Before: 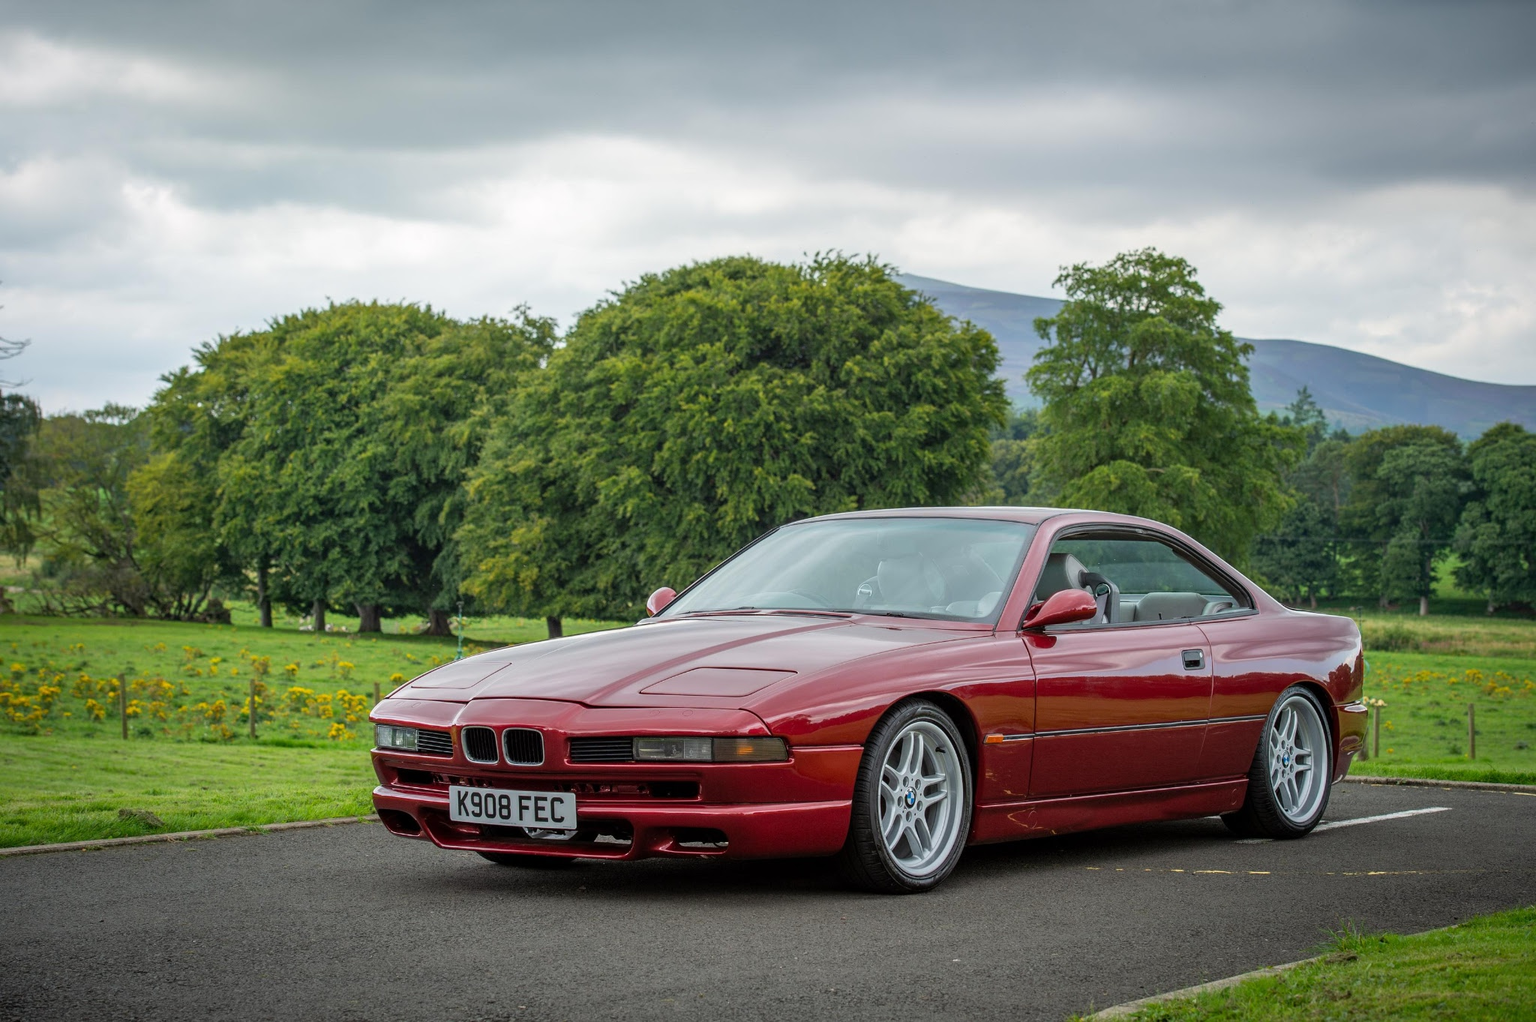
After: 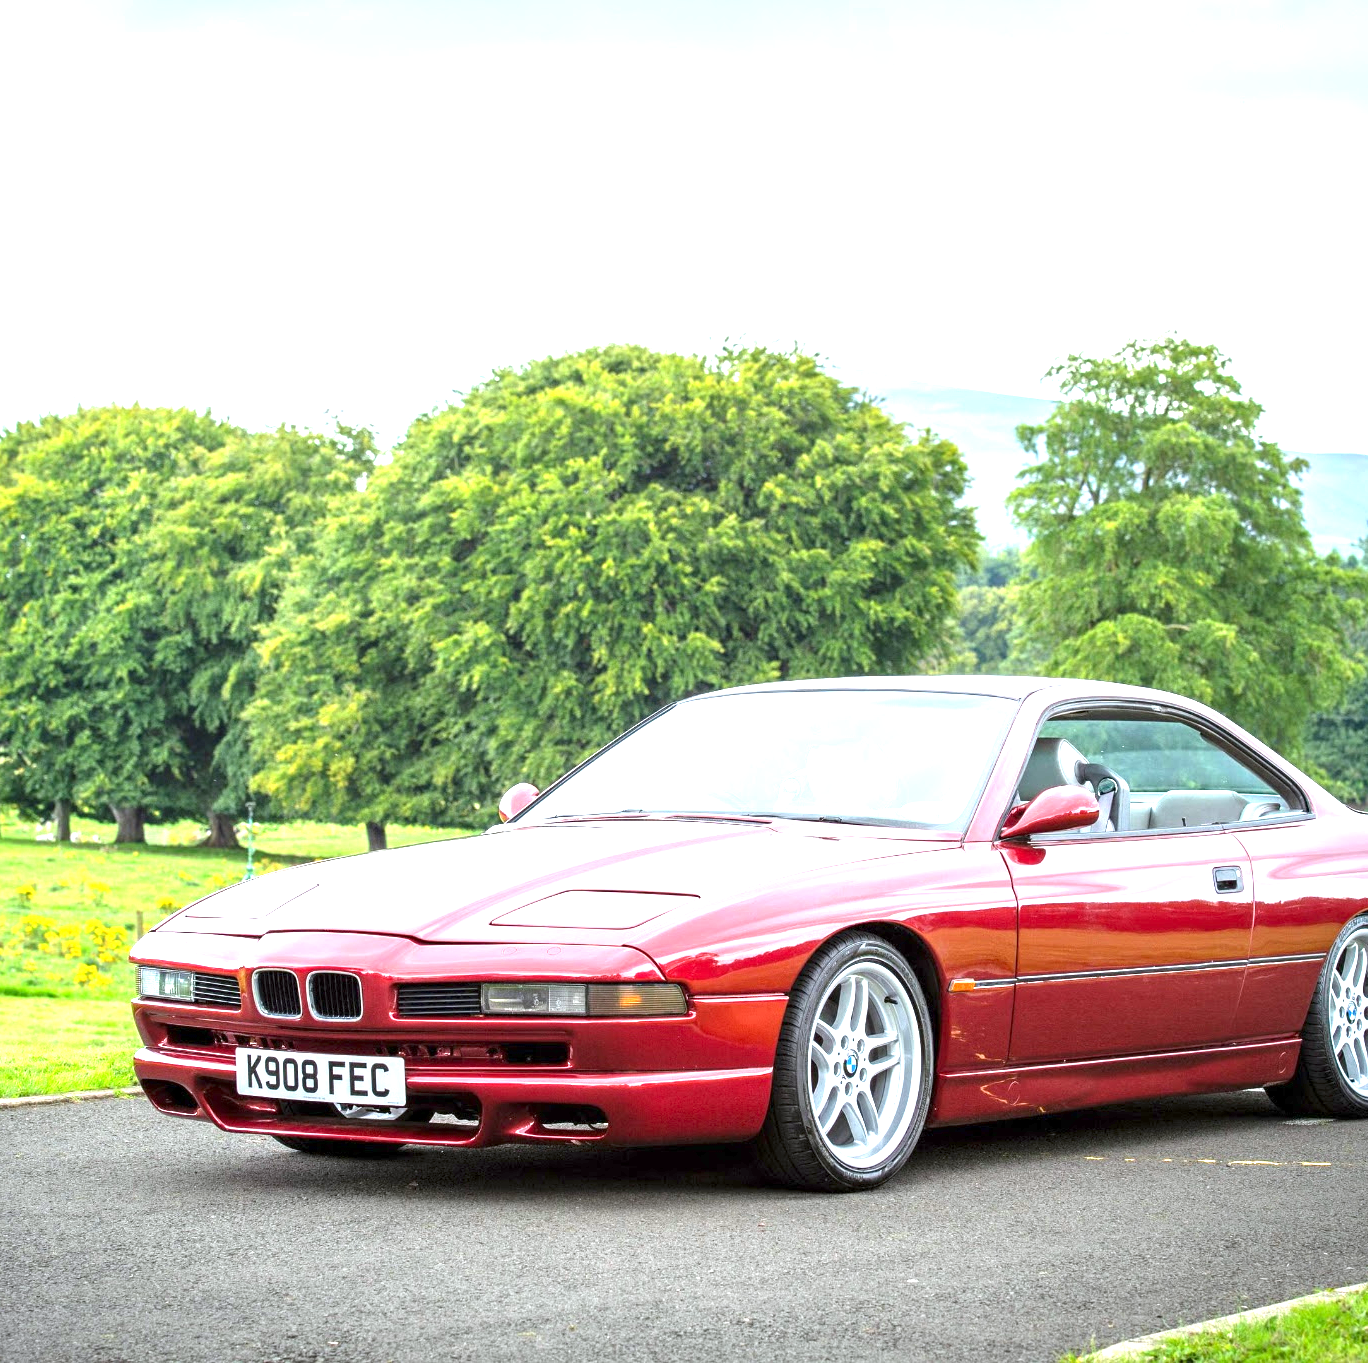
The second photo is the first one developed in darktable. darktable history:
white balance: red 0.98, blue 1.034
crop and rotate: left 17.732%, right 15.423%
exposure: exposure 2 EV, compensate highlight preservation false
